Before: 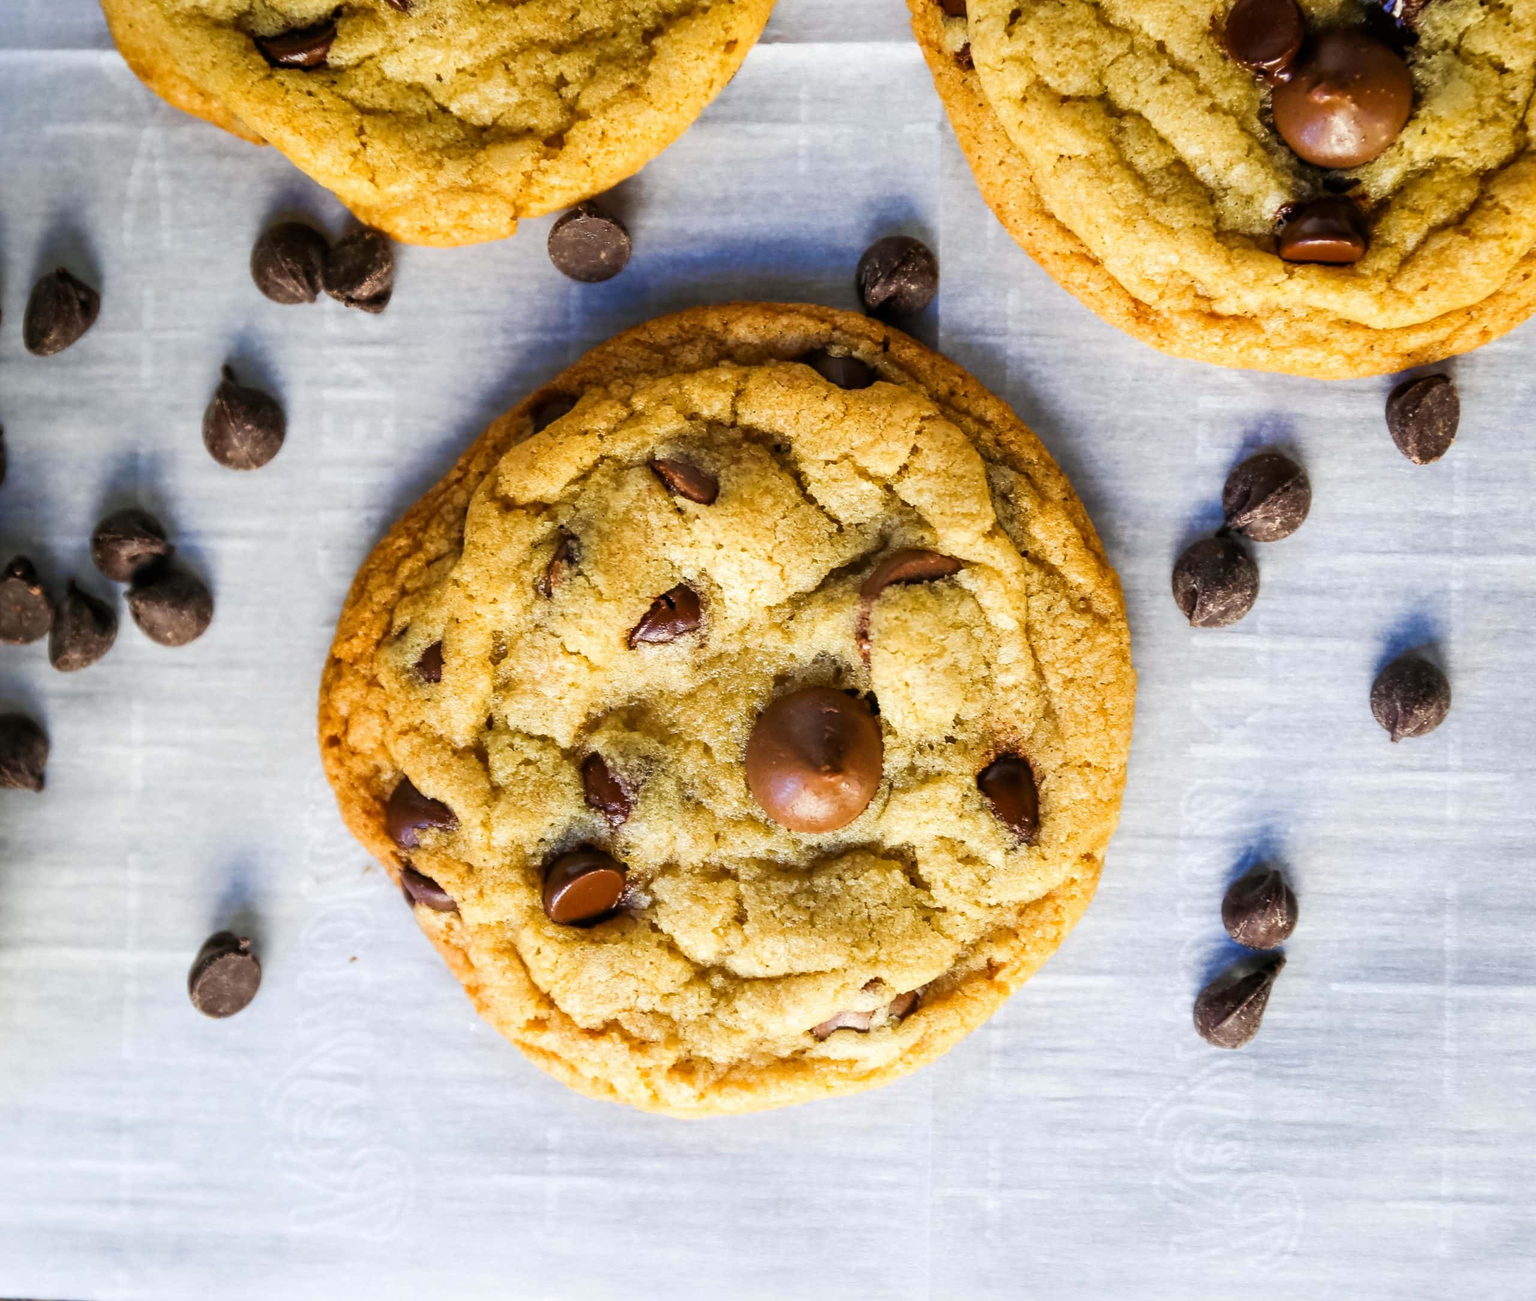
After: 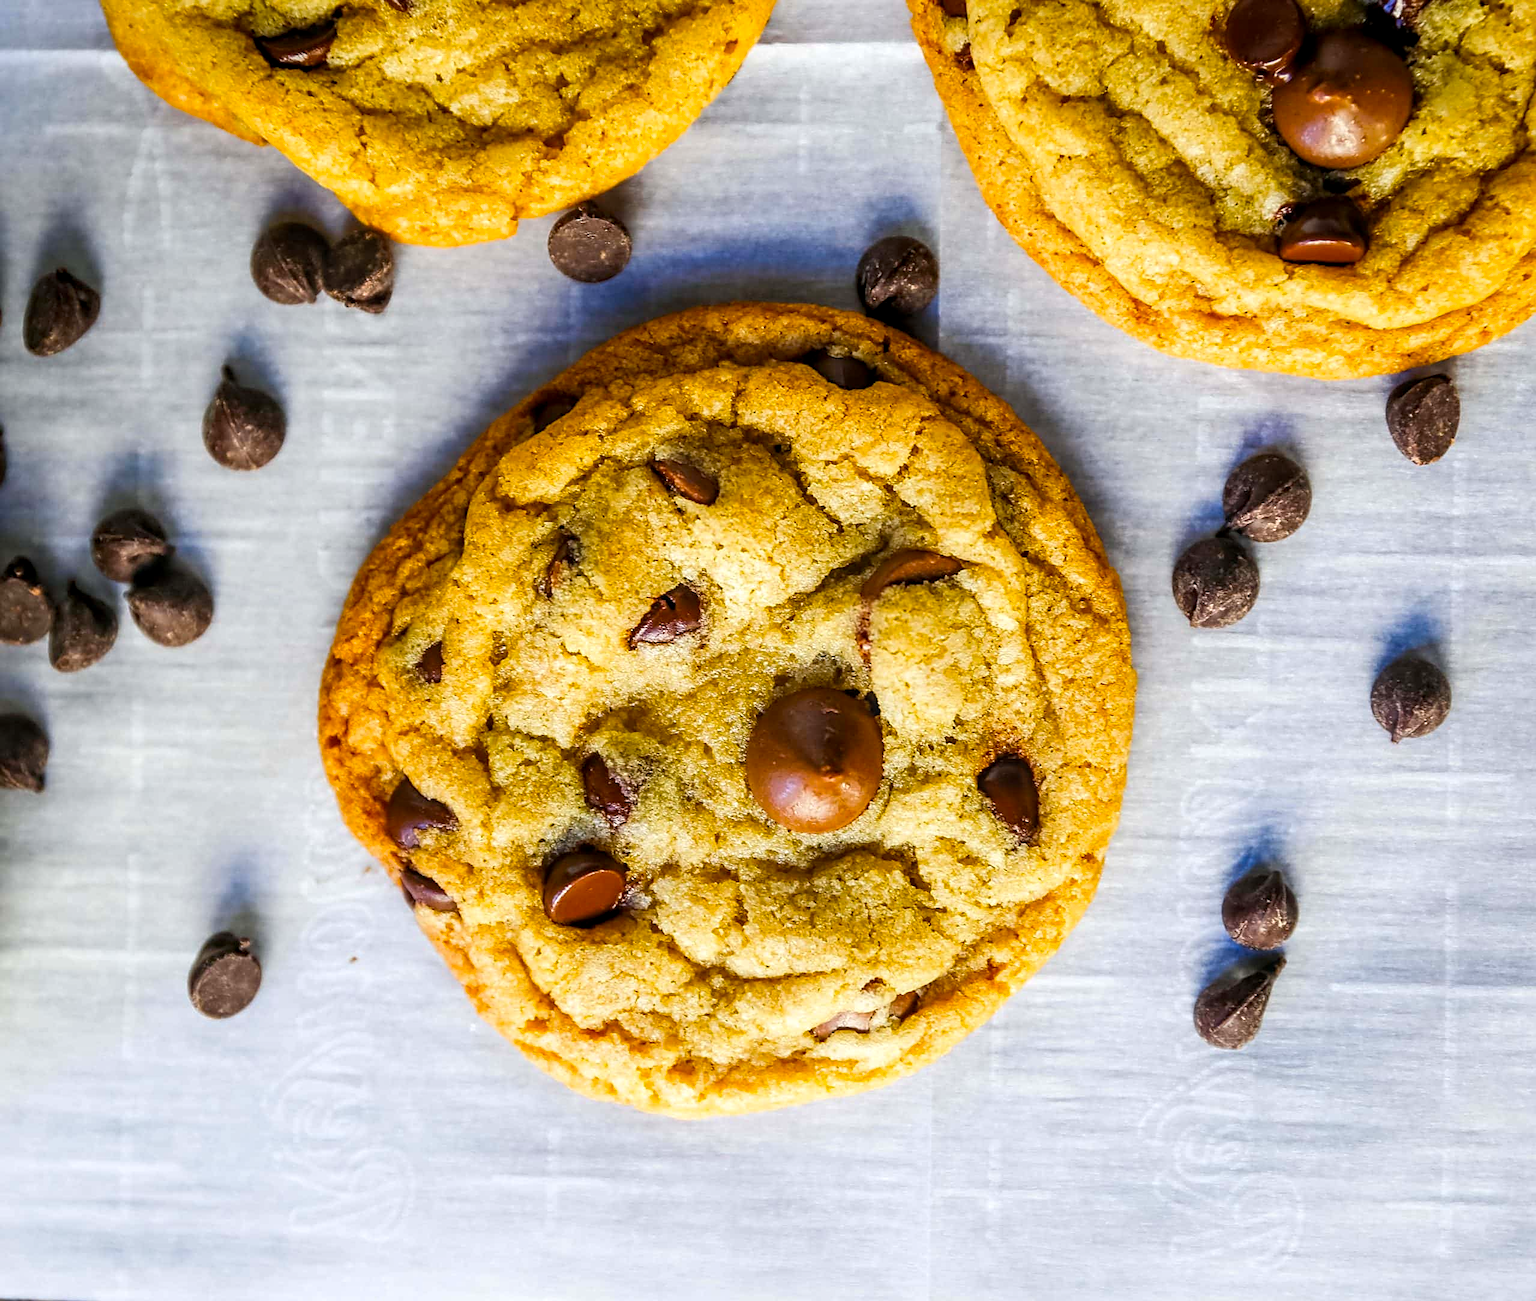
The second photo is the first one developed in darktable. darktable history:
local contrast: on, module defaults
color balance: output saturation 120%
sharpen: on, module defaults
